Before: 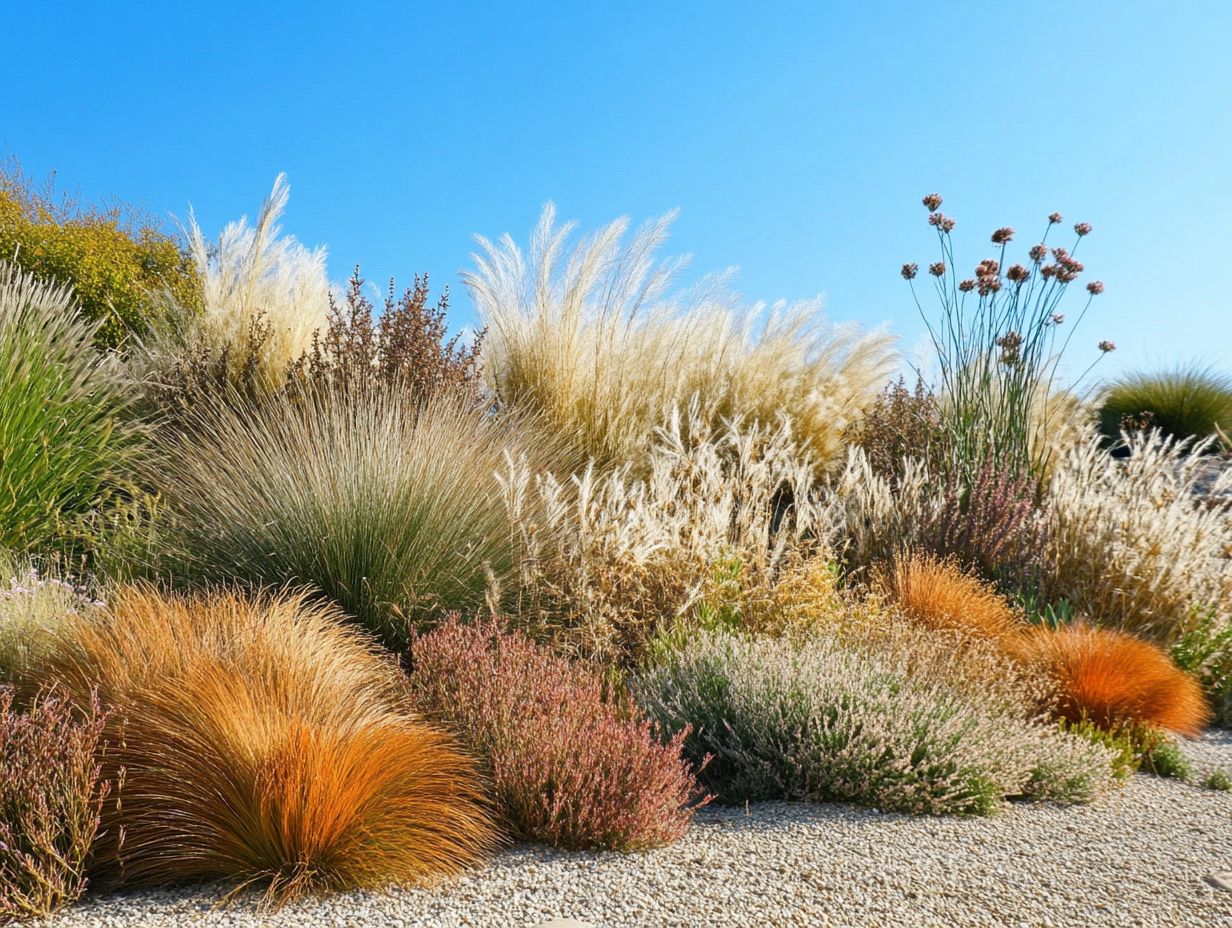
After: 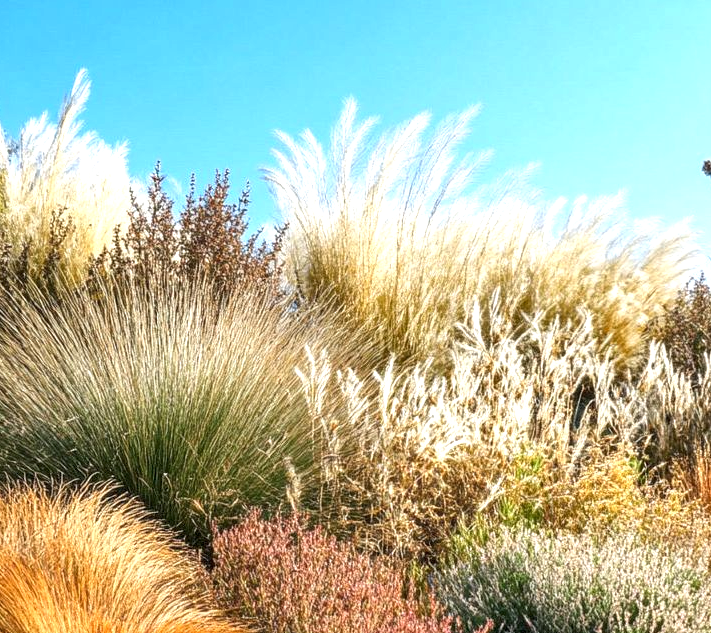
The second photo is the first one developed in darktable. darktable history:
exposure: exposure 0.6 EV, compensate highlight preservation false
local contrast: detail 130%
crop: left 16.202%, top 11.208%, right 26.045%, bottom 20.557%
